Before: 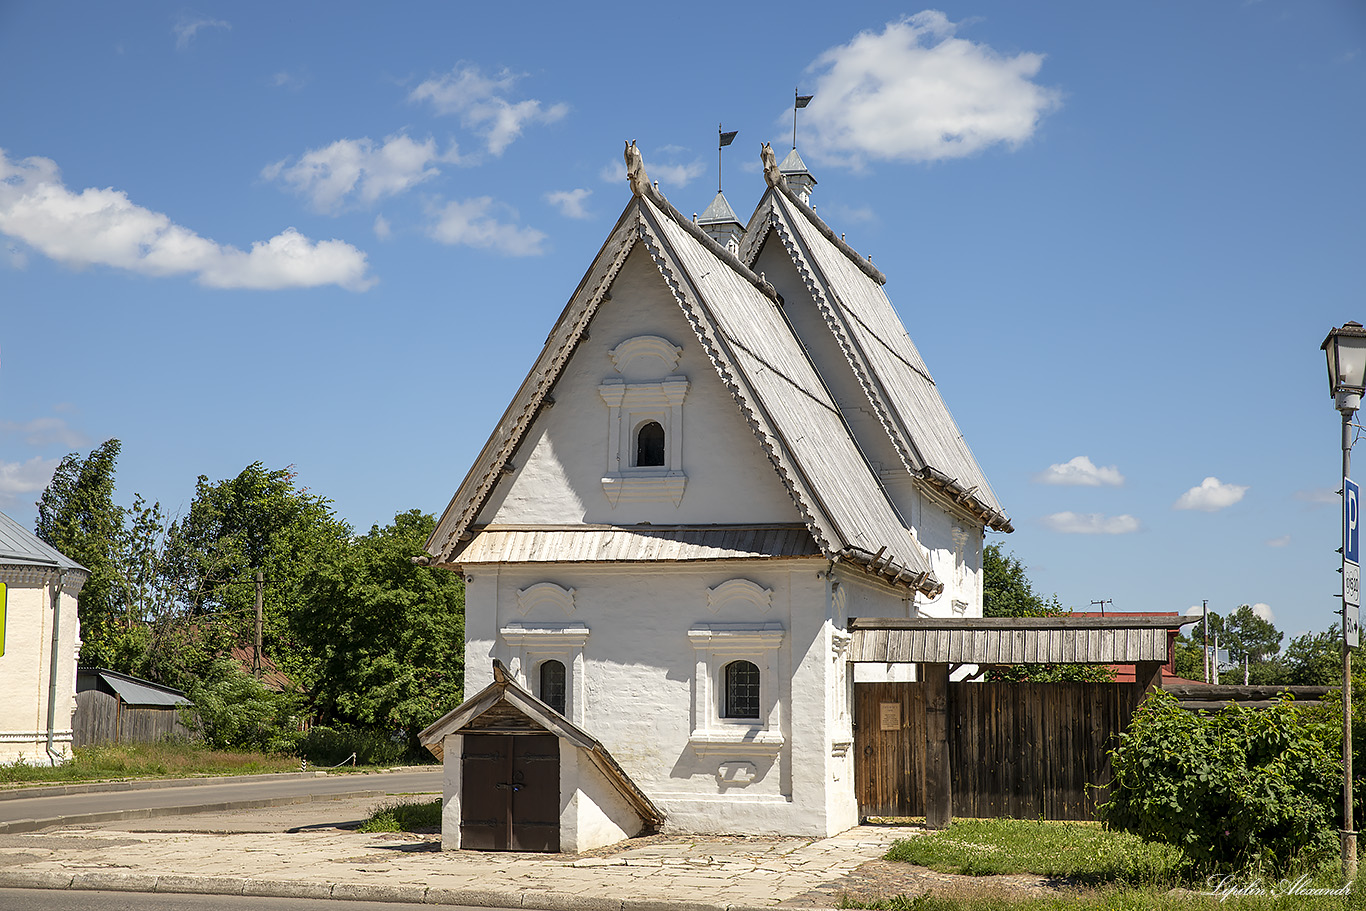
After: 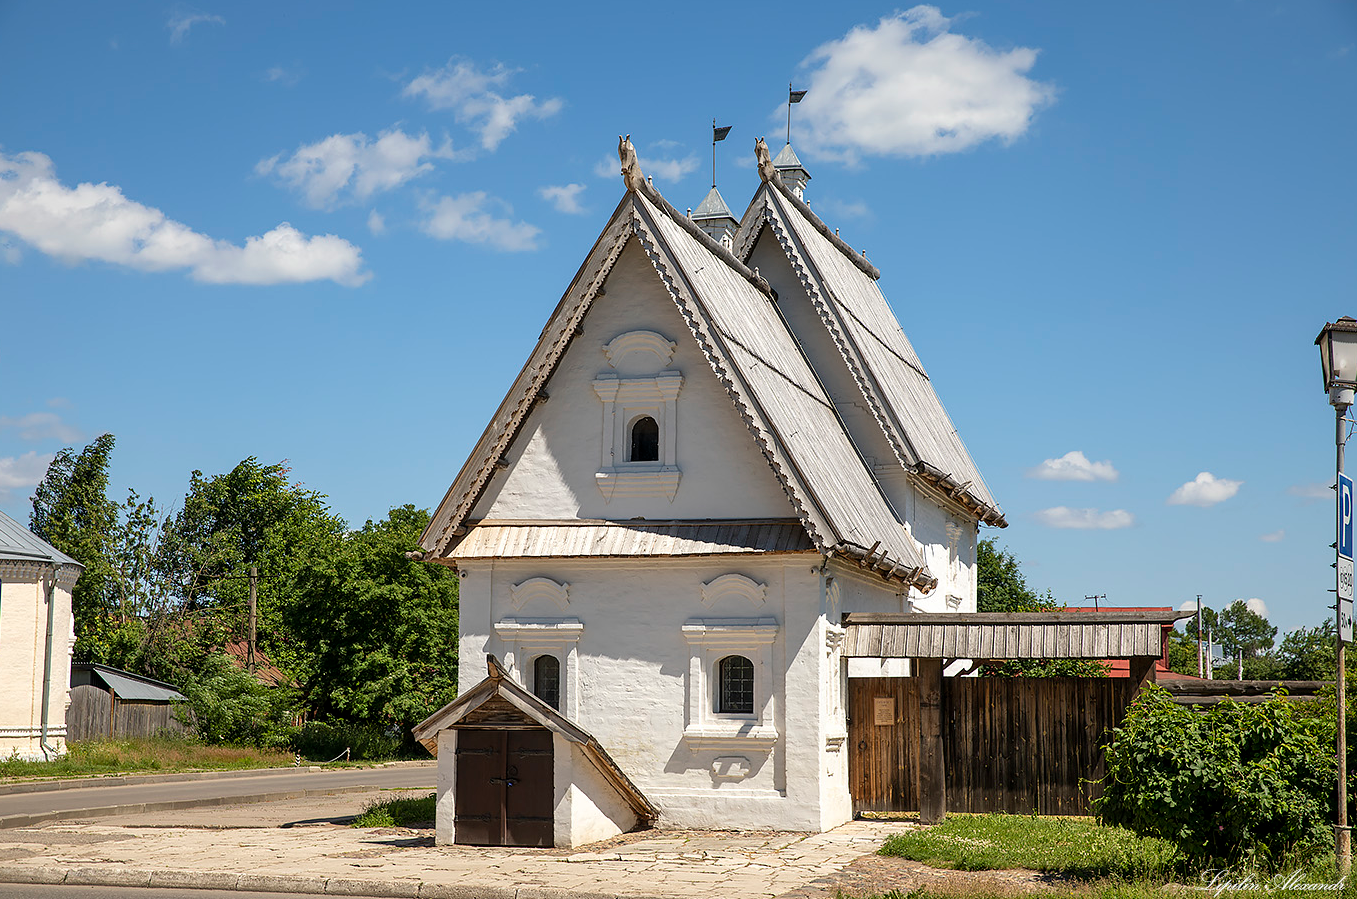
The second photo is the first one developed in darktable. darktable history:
crop: left 0.489%, top 0.608%, right 0.152%, bottom 0.688%
